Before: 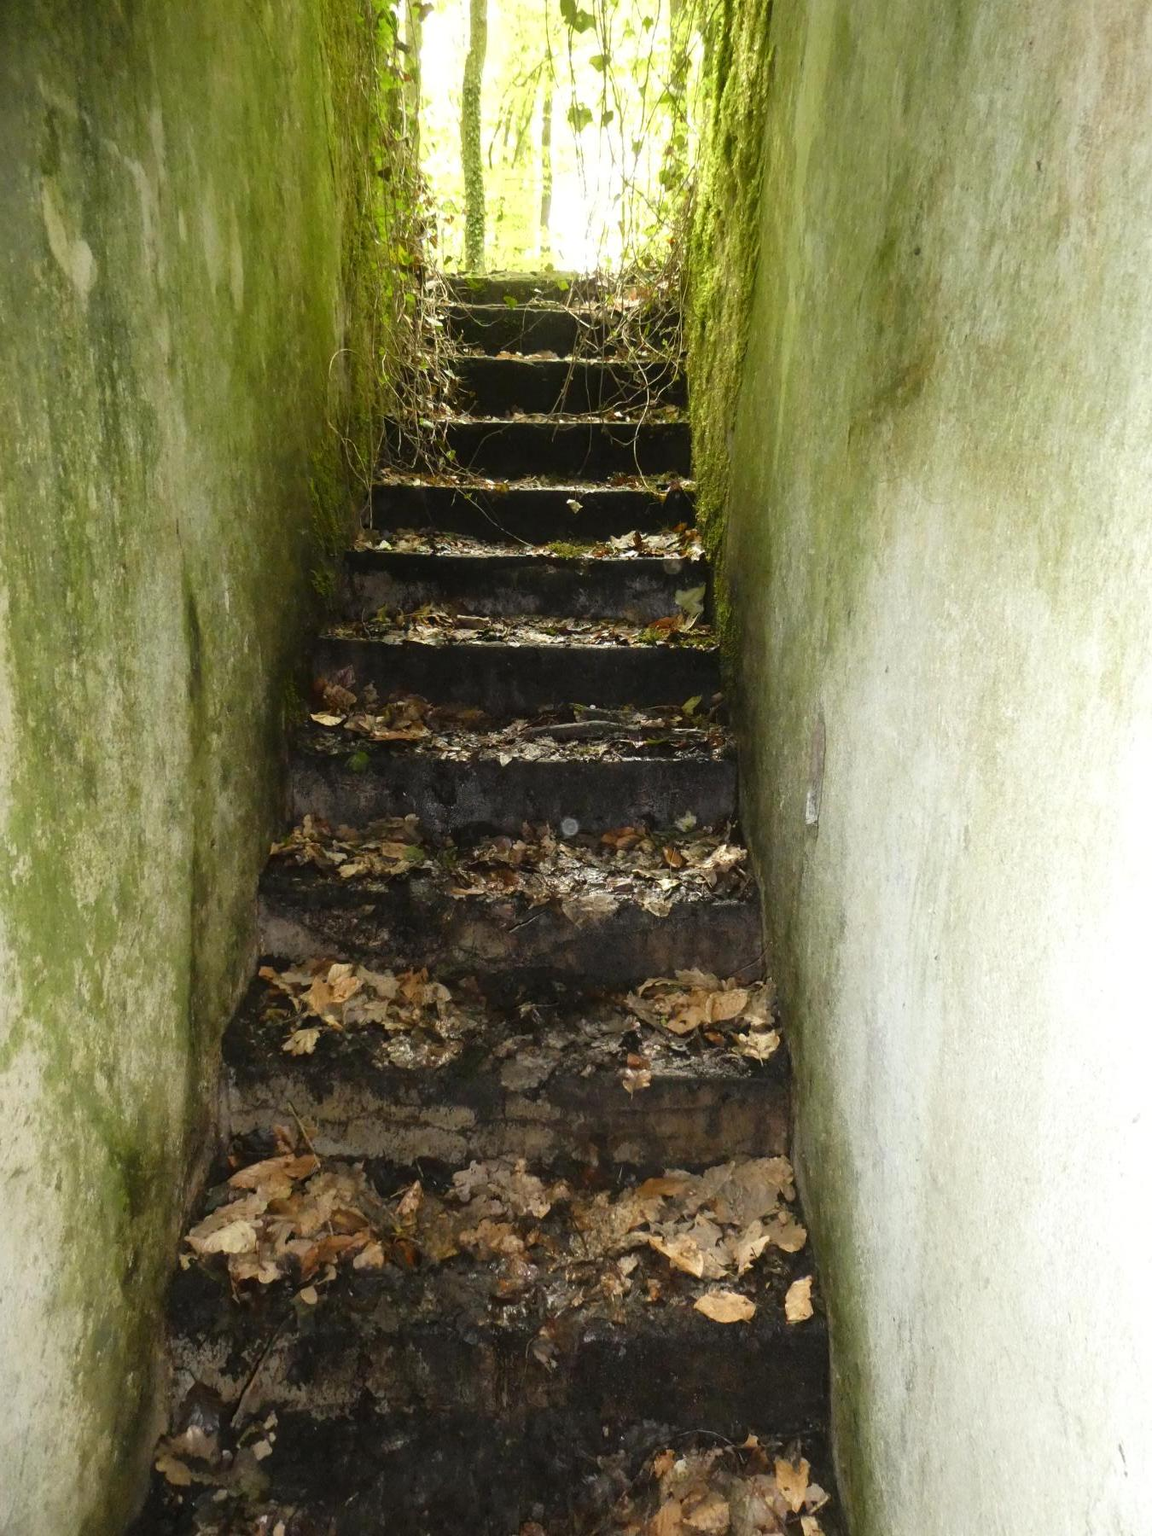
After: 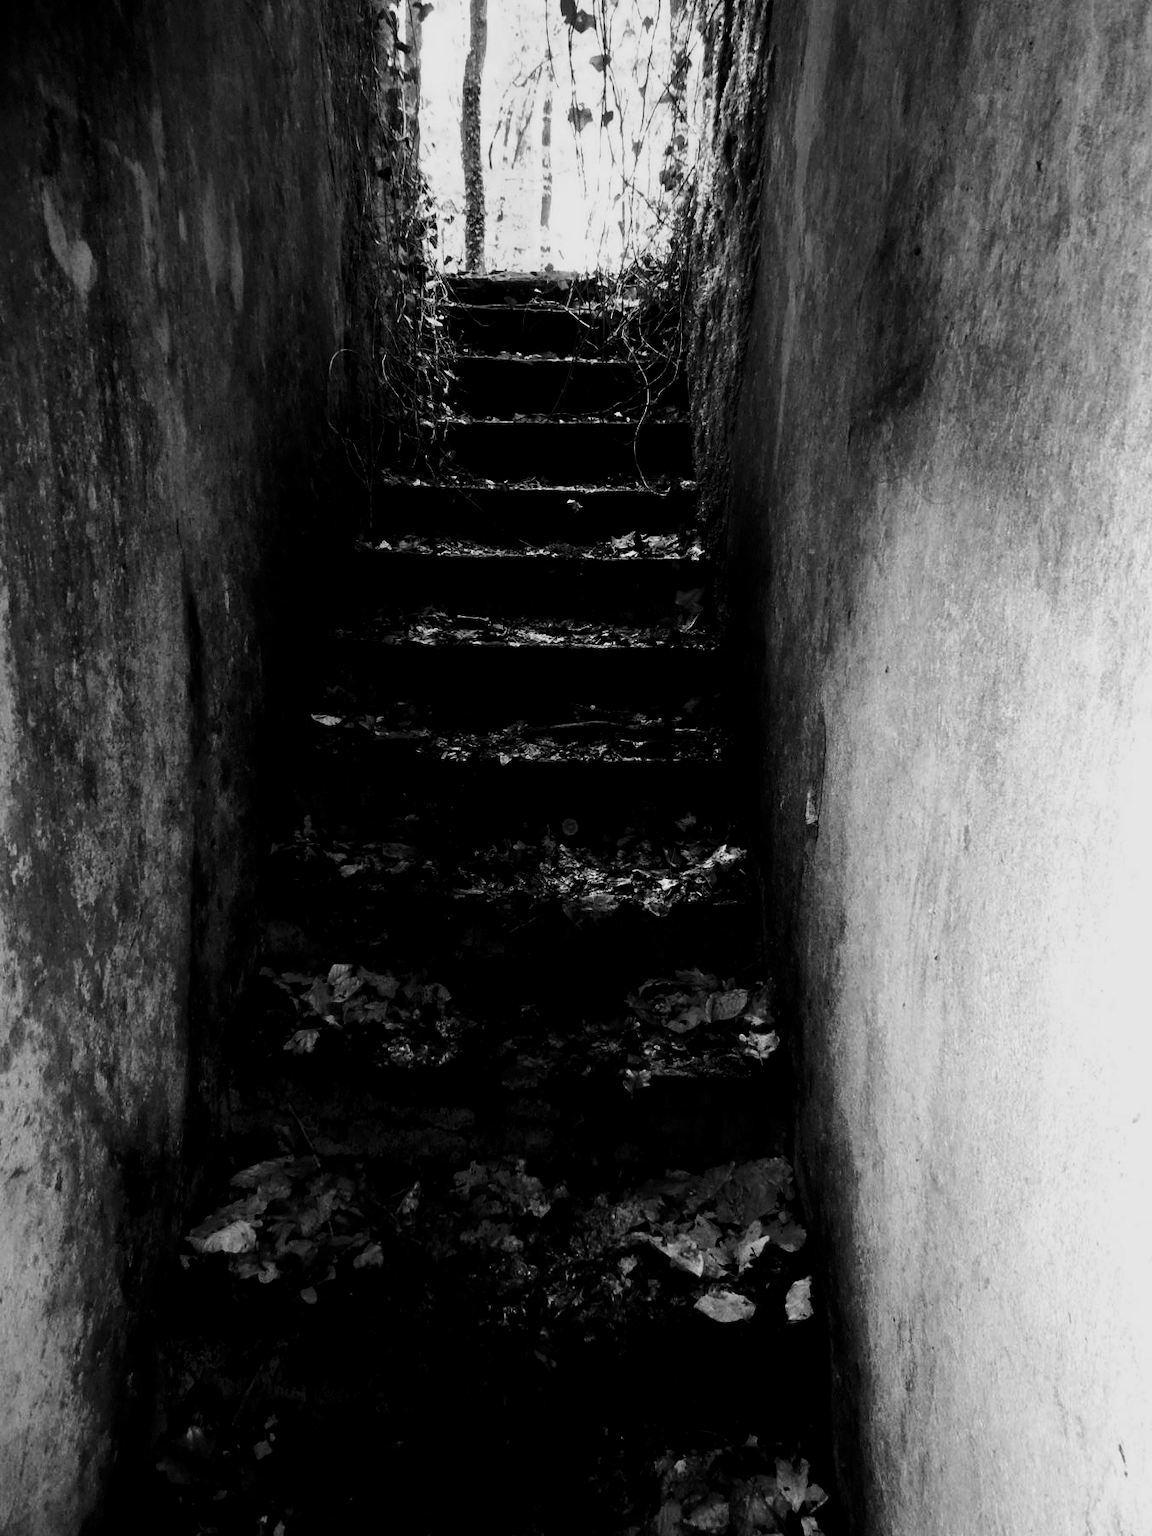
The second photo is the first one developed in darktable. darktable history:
contrast brightness saturation: contrast 0.02, brightness -1, saturation -1
filmic rgb: black relative exposure -4 EV, white relative exposure 3 EV, hardness 3.02, contrast 1.5
